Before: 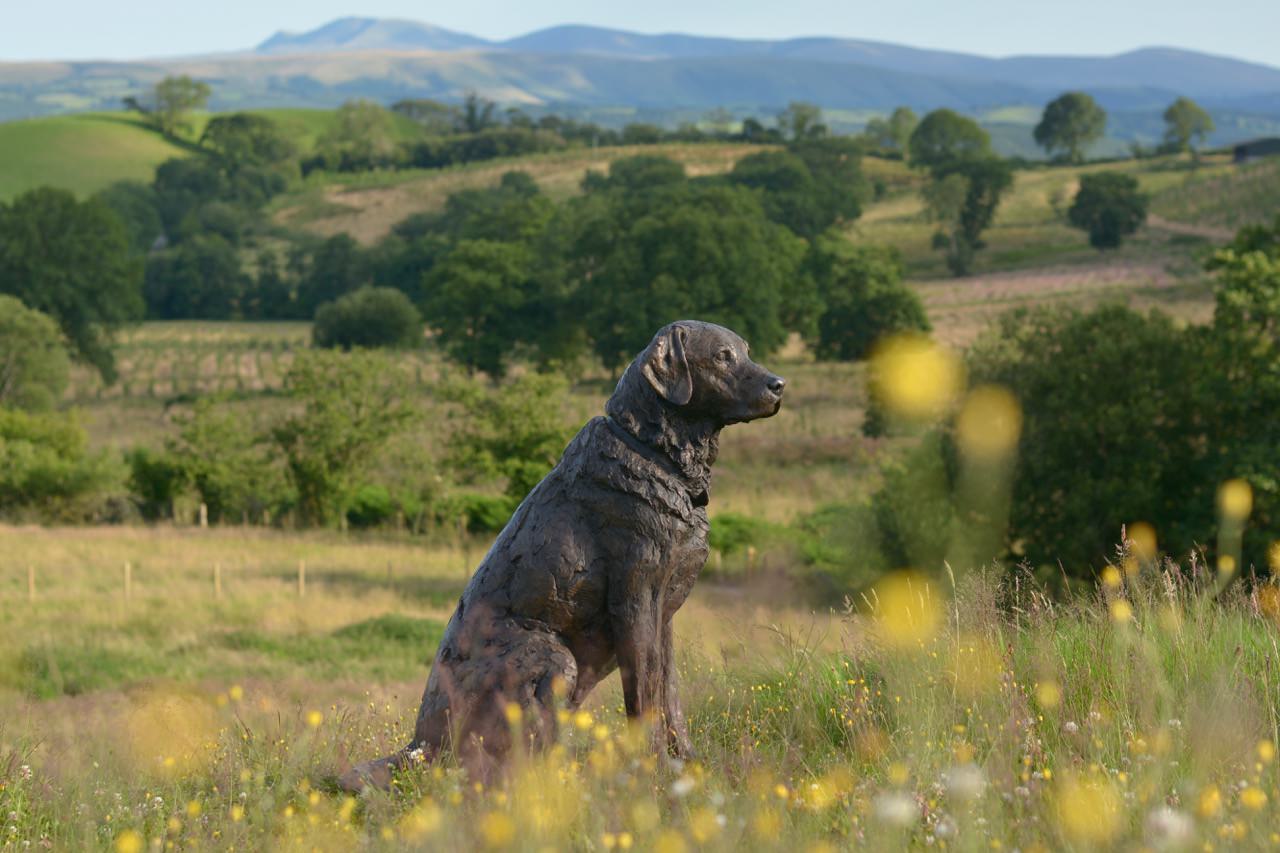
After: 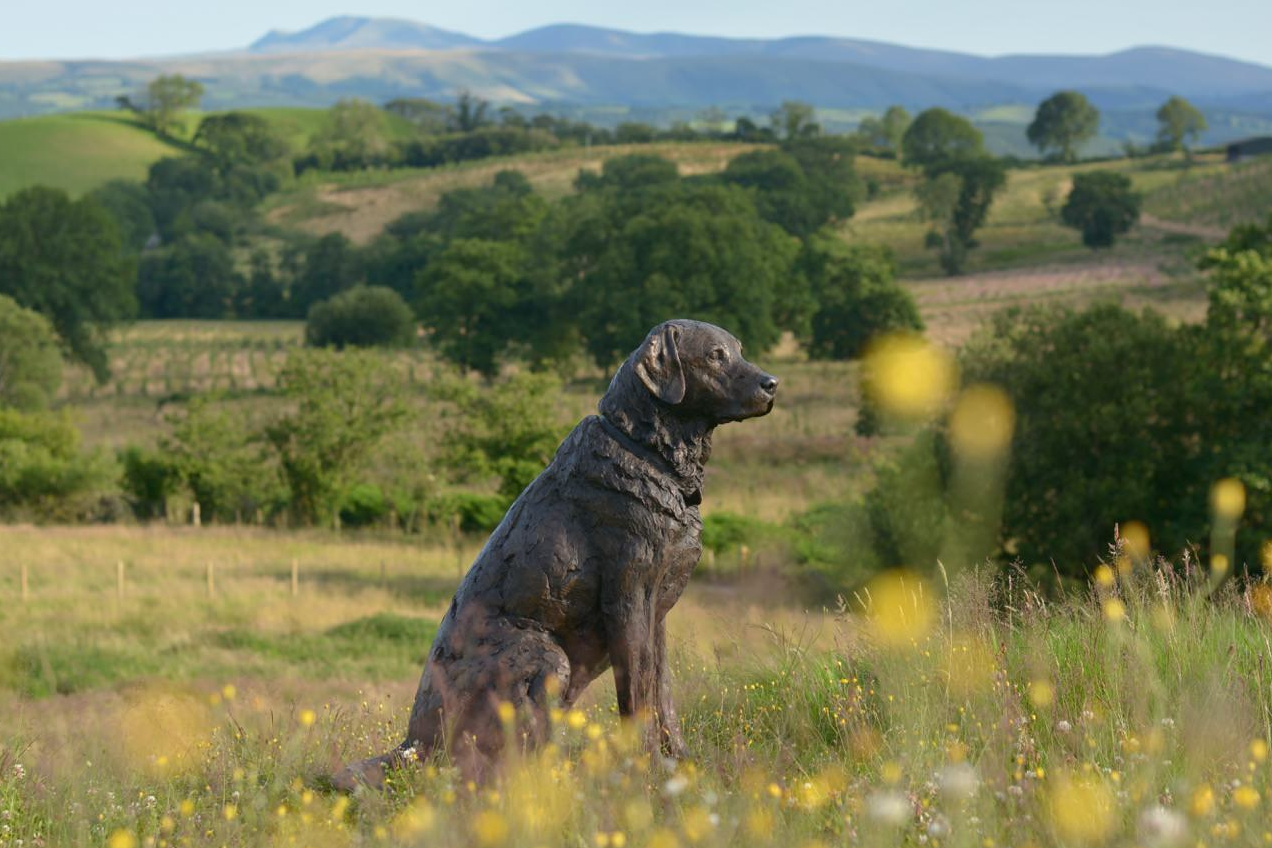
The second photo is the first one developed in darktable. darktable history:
crop and rotate: left 0.614%, top 0.179%, bottom 0.309%
bloom: size 13.65%, threshold 98.39%, strength 4.82%
